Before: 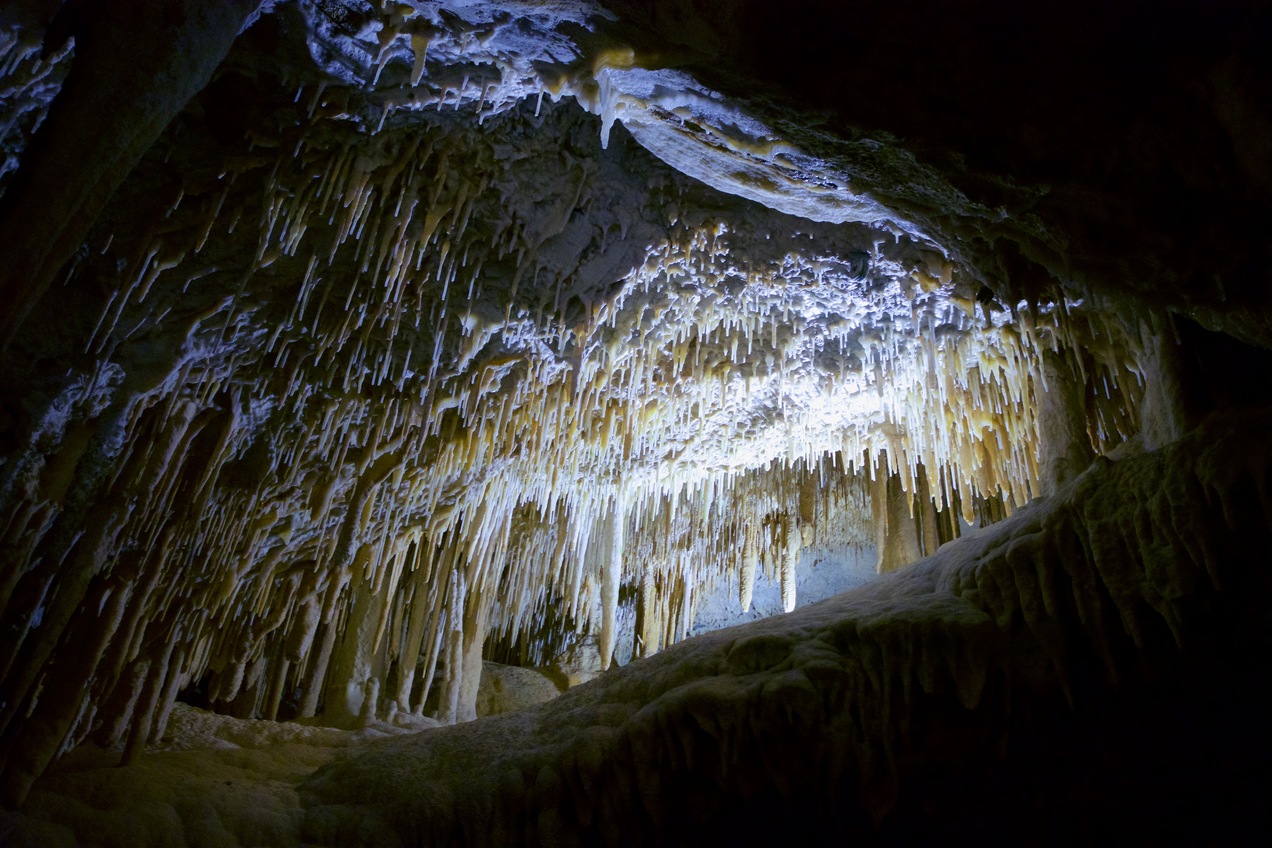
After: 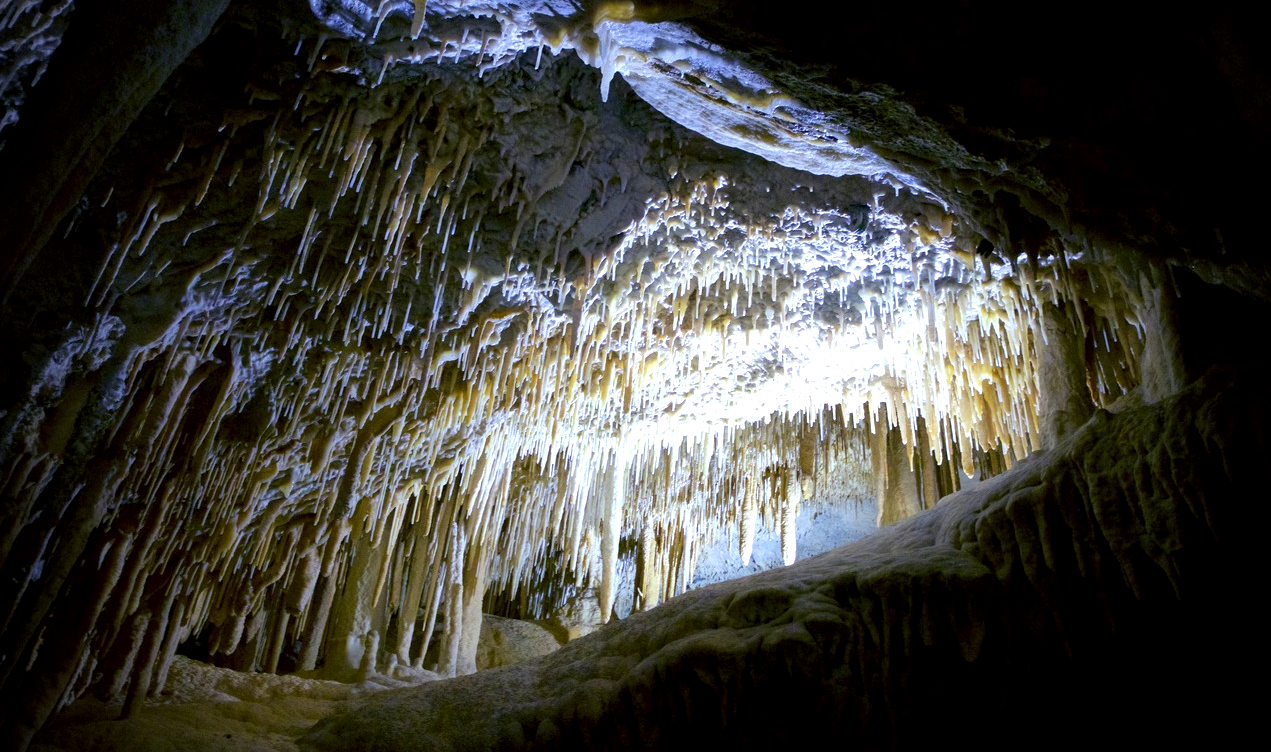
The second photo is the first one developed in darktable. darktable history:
crop and rotate: top 5.609%, bottom 5.609%
local contrast: highlights 100%, shadows 100%, detail 120%, midtone range 0.2
vignetting: on, module defaults
exposure: black level correction 0.001, exposure 0.675 EV, compensate highlight preservation false
